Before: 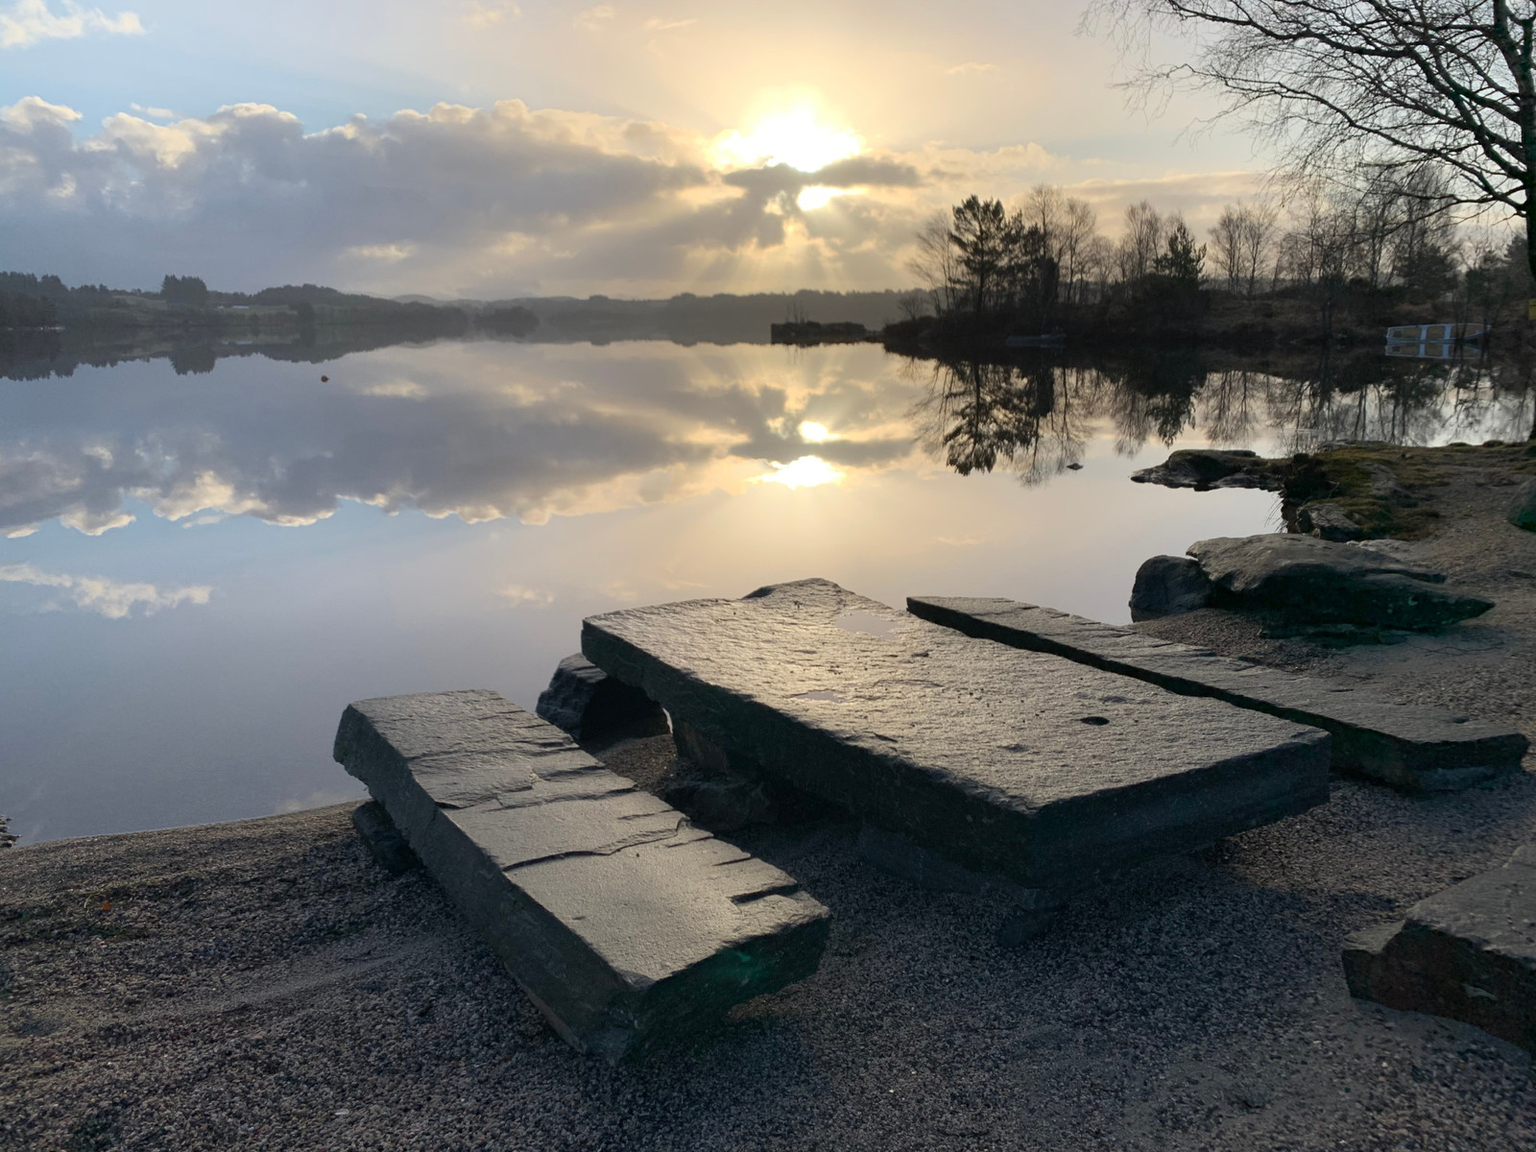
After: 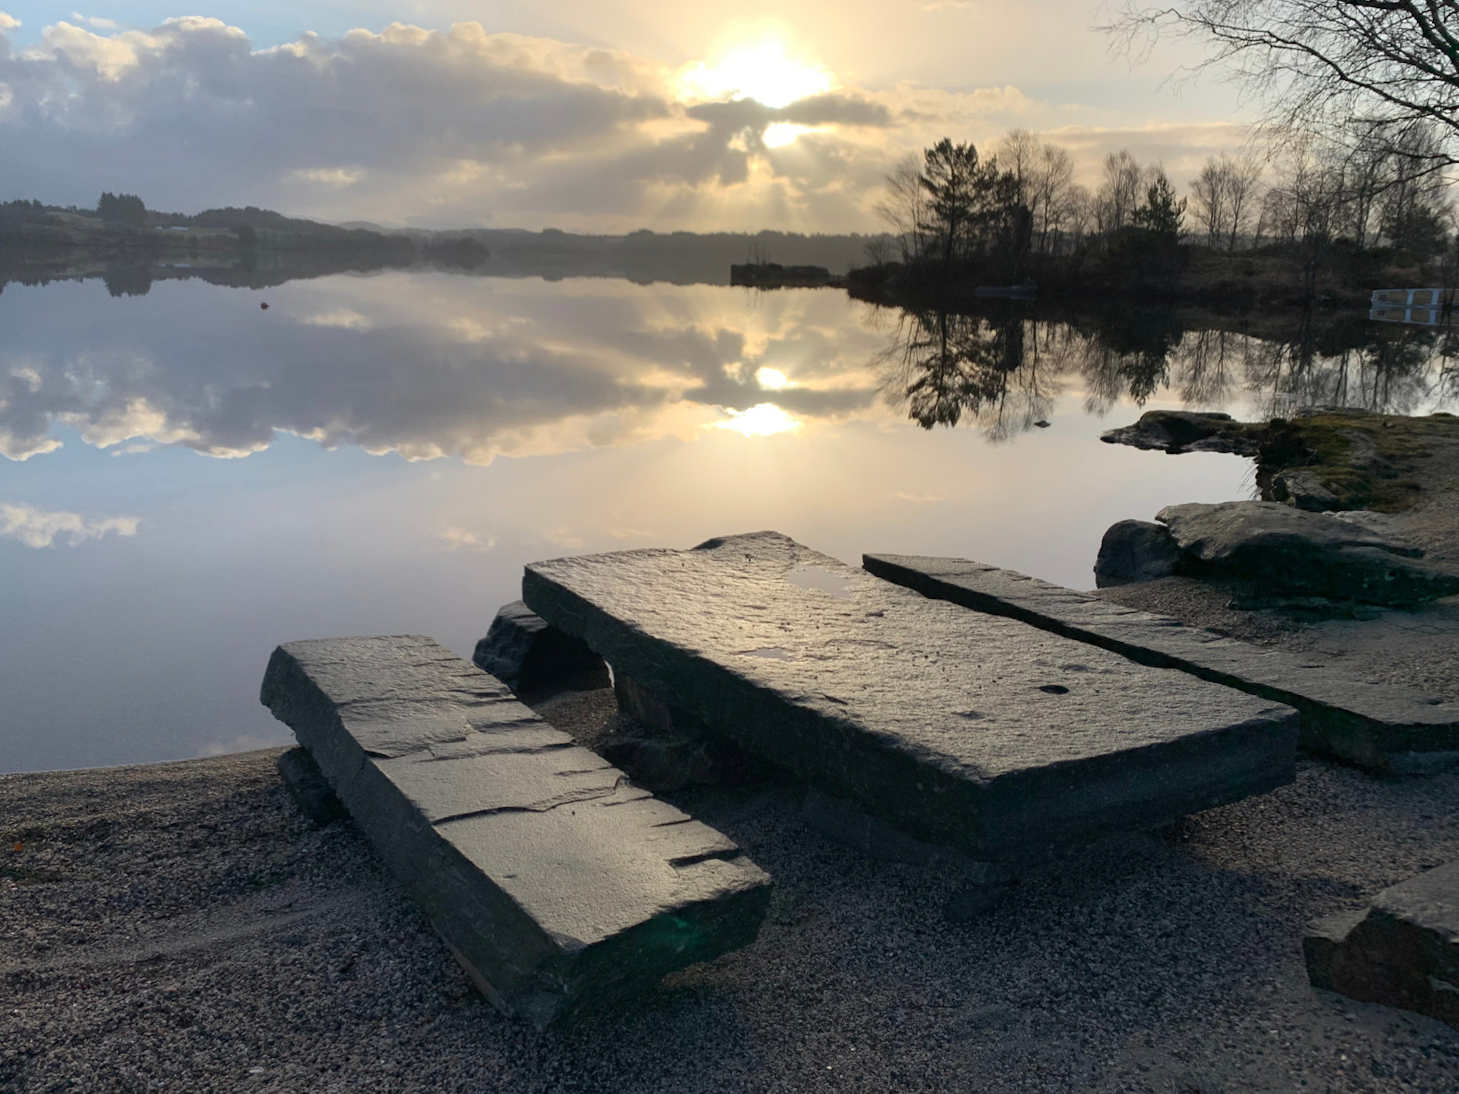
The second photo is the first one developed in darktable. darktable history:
crop and rotate: angle -1.96°, left 3.097%, top 4.154%, right 1.586%, bottom 0.529%
color balance: contrast fulcrum 17.78%
